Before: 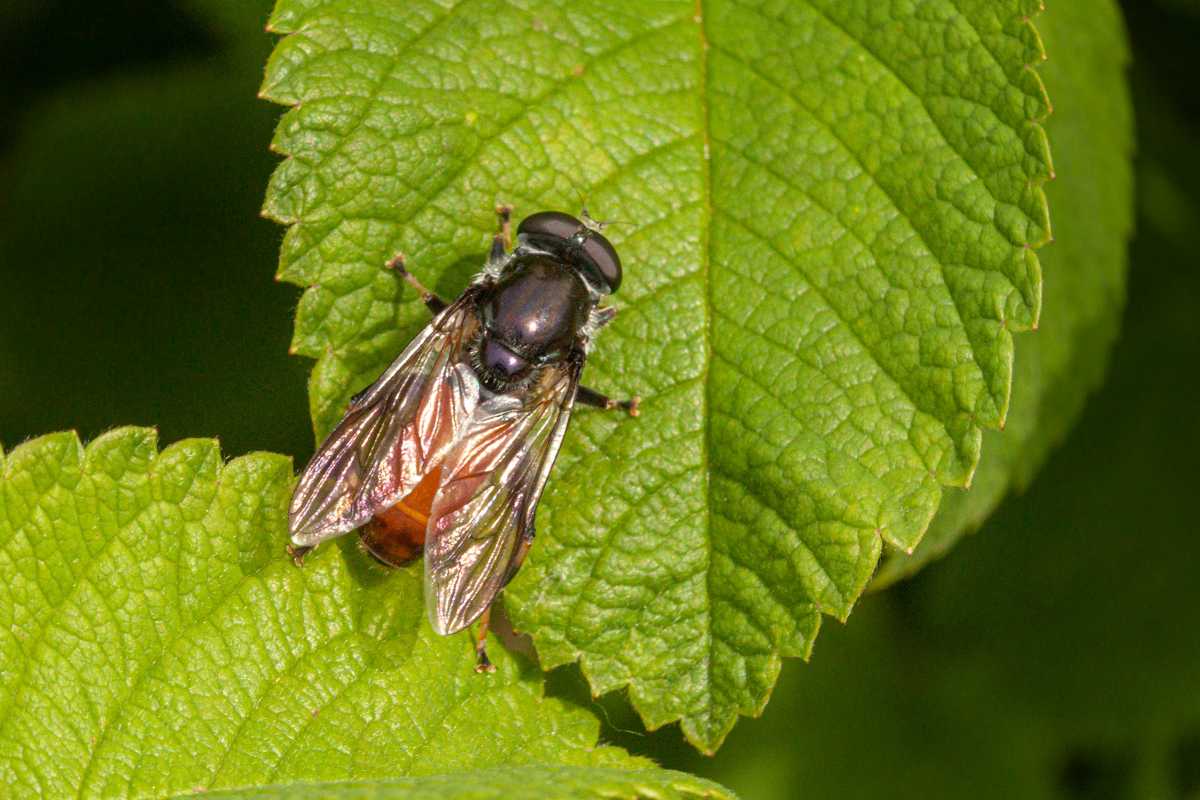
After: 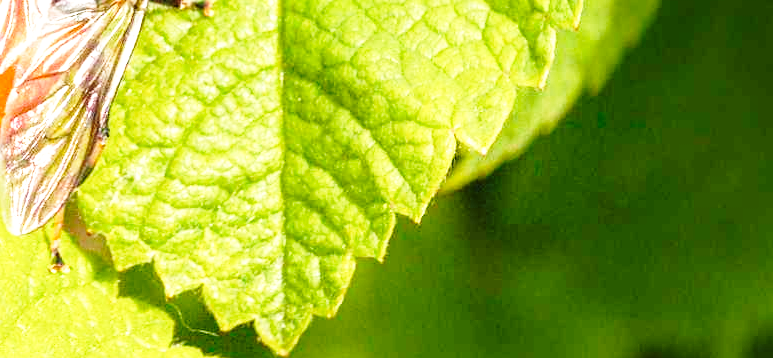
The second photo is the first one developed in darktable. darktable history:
base curve: curves: ch0 [(0, 0) (0.028, 0.03) (0.121, 0.232) (0.46, 0.748) (0.859, 0.968) (1, 1)], preserve colors none
exposure: exposure 0.935 EV, compensate highlight preservation false
sharpen: amount 0.2
tone equalizer: on, module defaults
crop and rotate: left 35.509%, top 50.238%, bottom 4.934%
velvia: strength 15%
